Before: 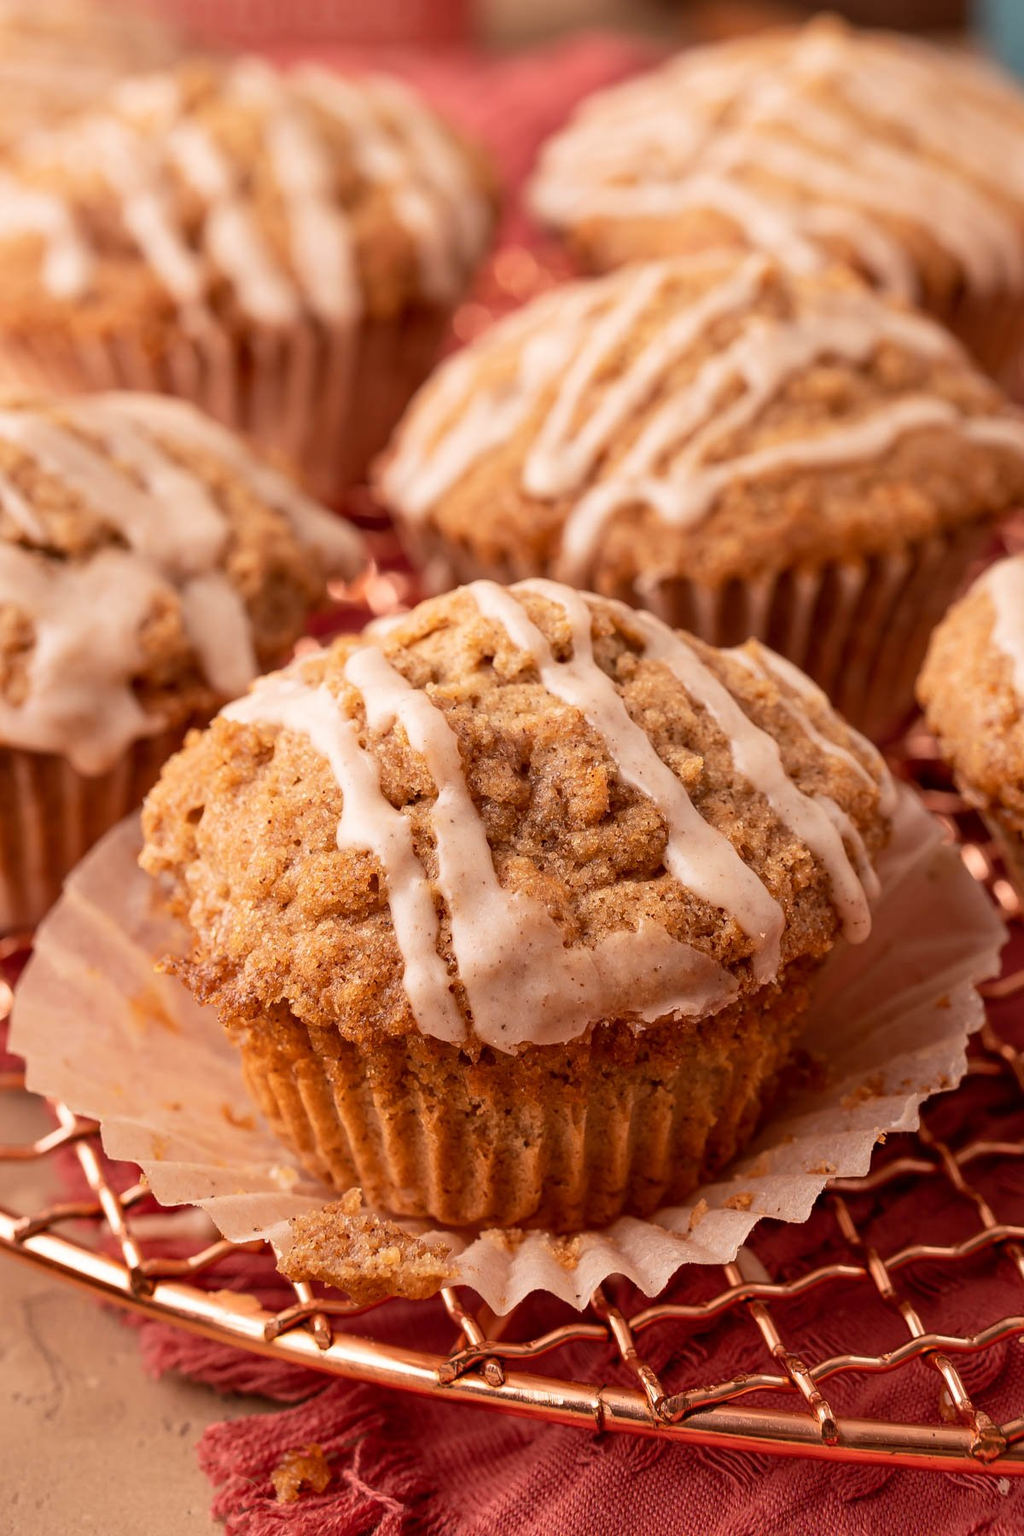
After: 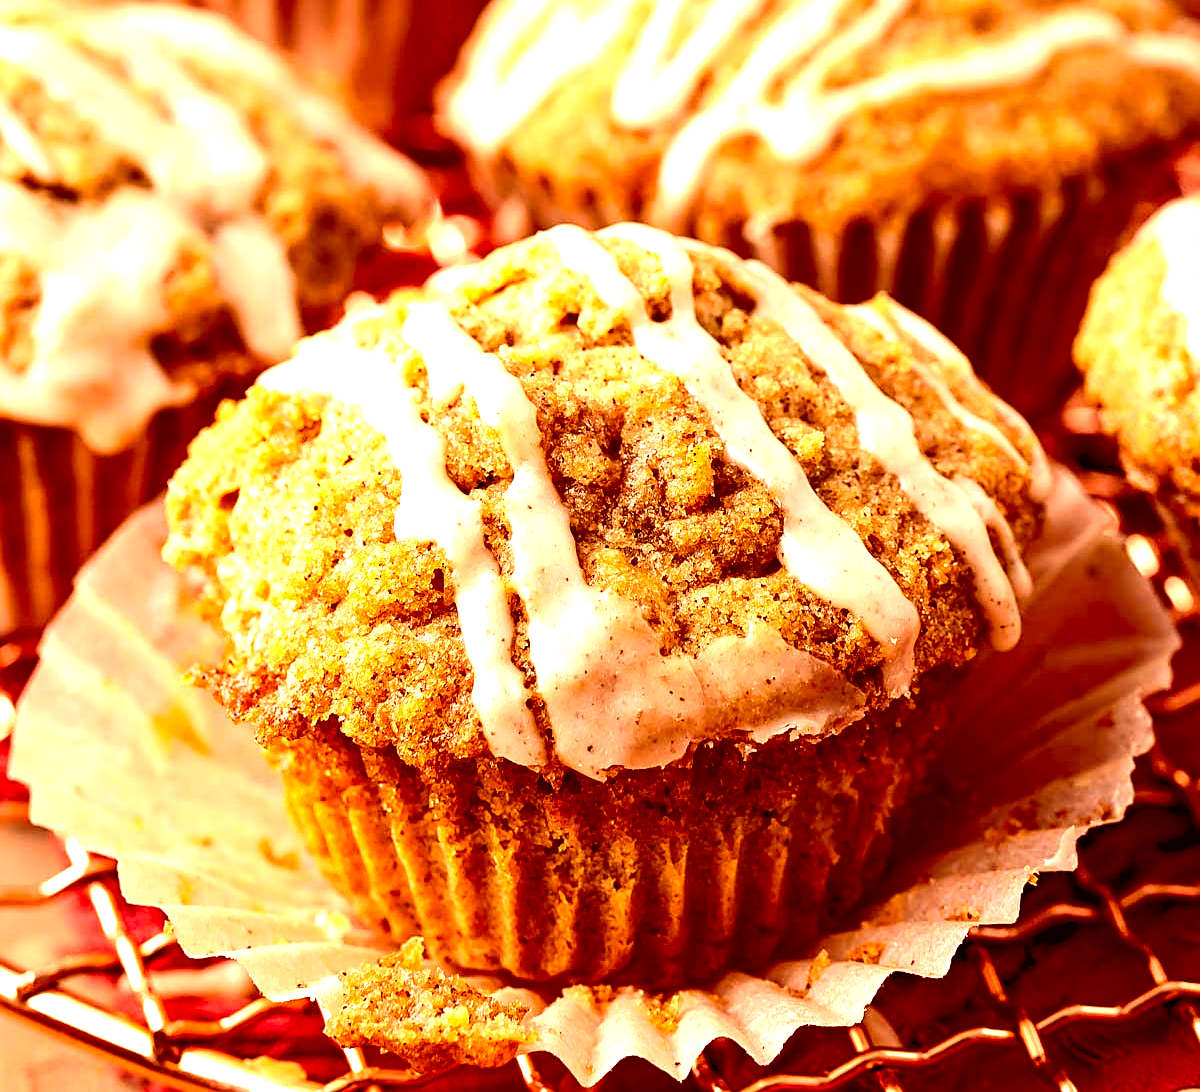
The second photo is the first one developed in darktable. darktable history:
sharpen: on, module defaults
color correction: highlights a* -5.07, highlights b* -3.44, shadows a* 4.24, shadows b* 4.34
color balance rgb: power › chroma 0.672%, power › hue 60°, global offset › luminance -0.506%, linear chroma grading › global chroma 9.744%, perceptual saturation grading › global saturation 2.241%, global vibrance 20%
crop and rotate: top 25.294%, bottom 14.033%
exposure: exposure 0.949 EV, compensate highlight preservation false
tone equalizer: -8 EV -0.411 EV, -7 EV -0.409 EV, -6 EV -0.336 EV, -5 EV -0.197 EV, -3 EV 0.25 EV, -2 EV 0.351 EV, -1 EV 0.414 EV, +0 EV 0.386 EV
contrast brightness saturation: contrast 0.193, brightness -0.236, saturation 0.115
